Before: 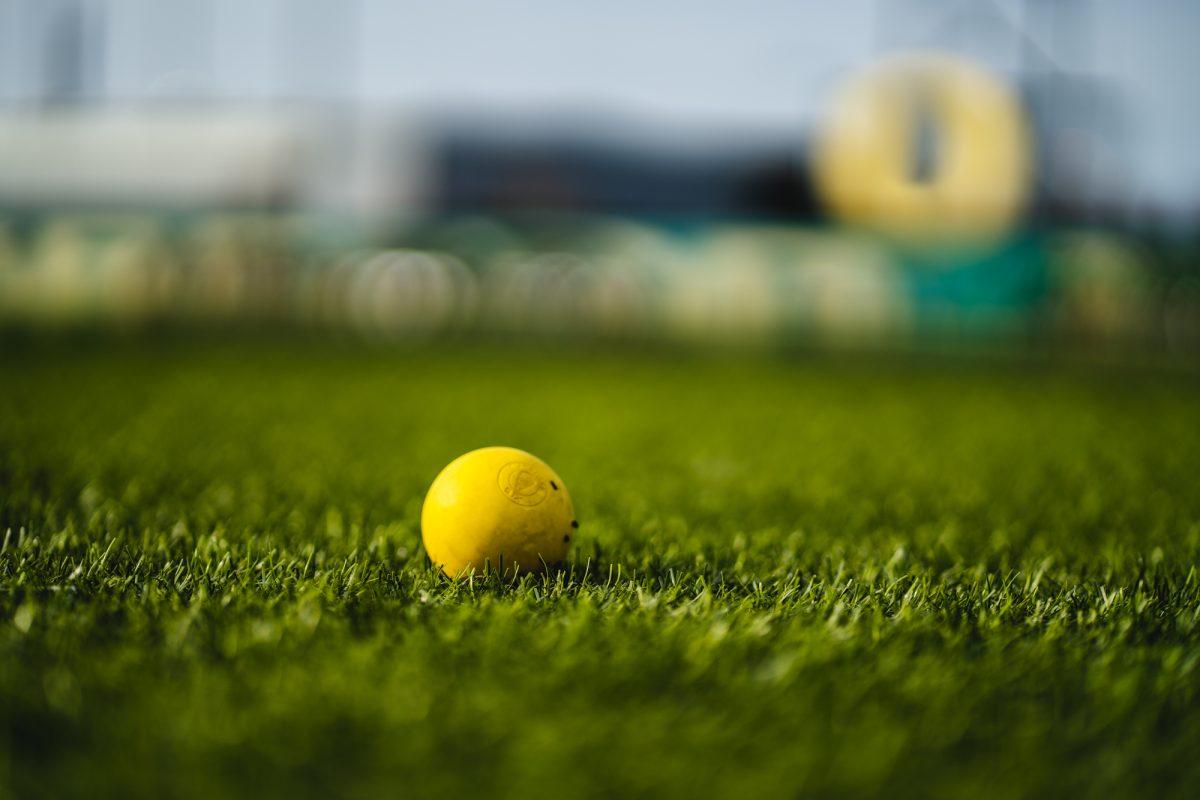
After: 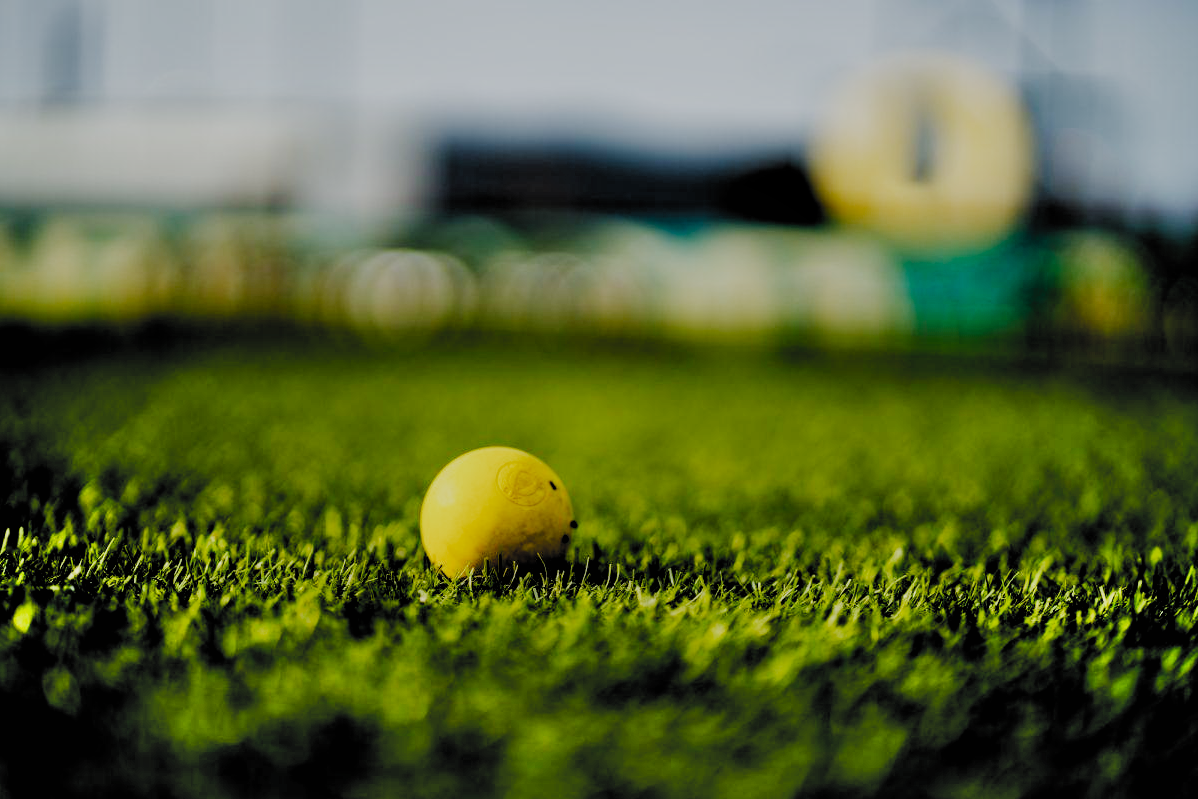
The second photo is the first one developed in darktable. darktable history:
crop and rotate: left 0.1%, bottom 0.01%
filmic rgb: black relative exposure -2.92 EV, white relative exposure 4.56 EV, hardness 1.7, contrast 1.242, preserve chrominance no, color science v5 (2021), contrast in shadows safe, contrast in highlights safe
shadows and highlights: shadows 51.75, highlights -28.73, soften with gaussian
